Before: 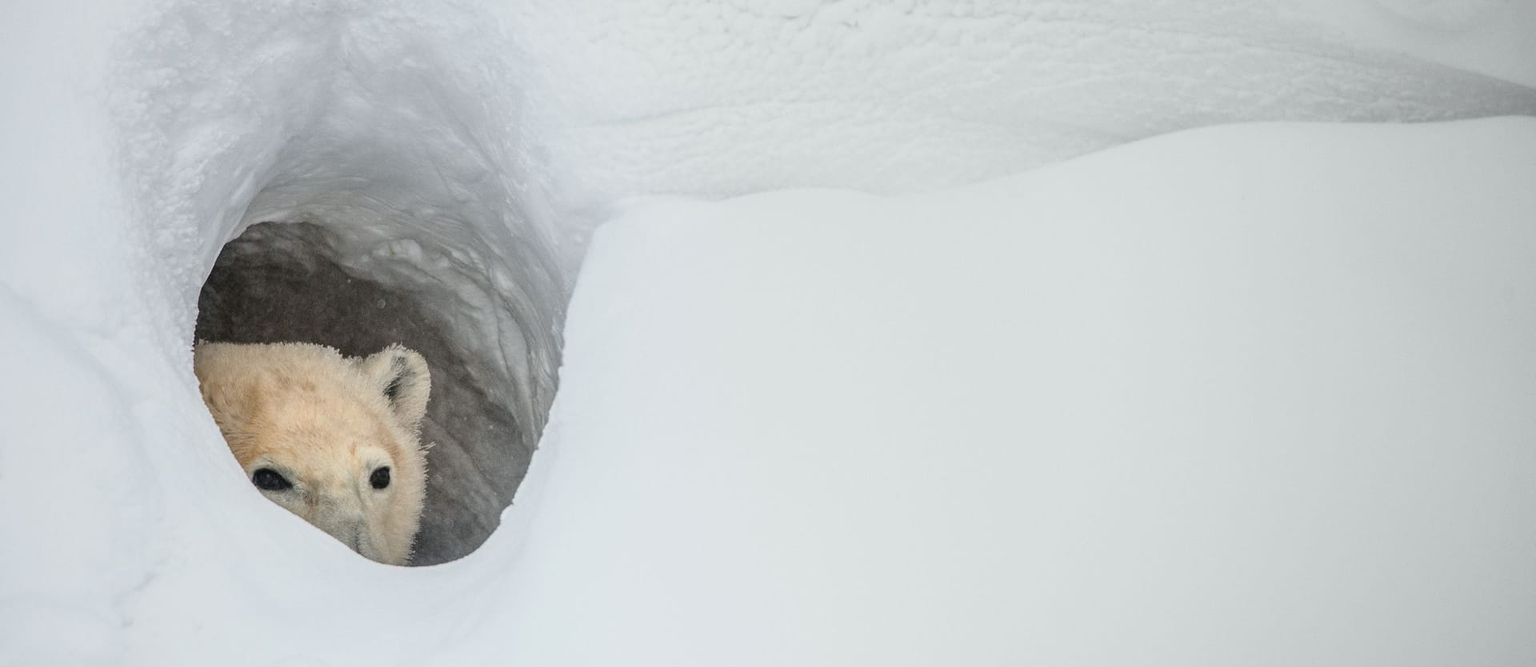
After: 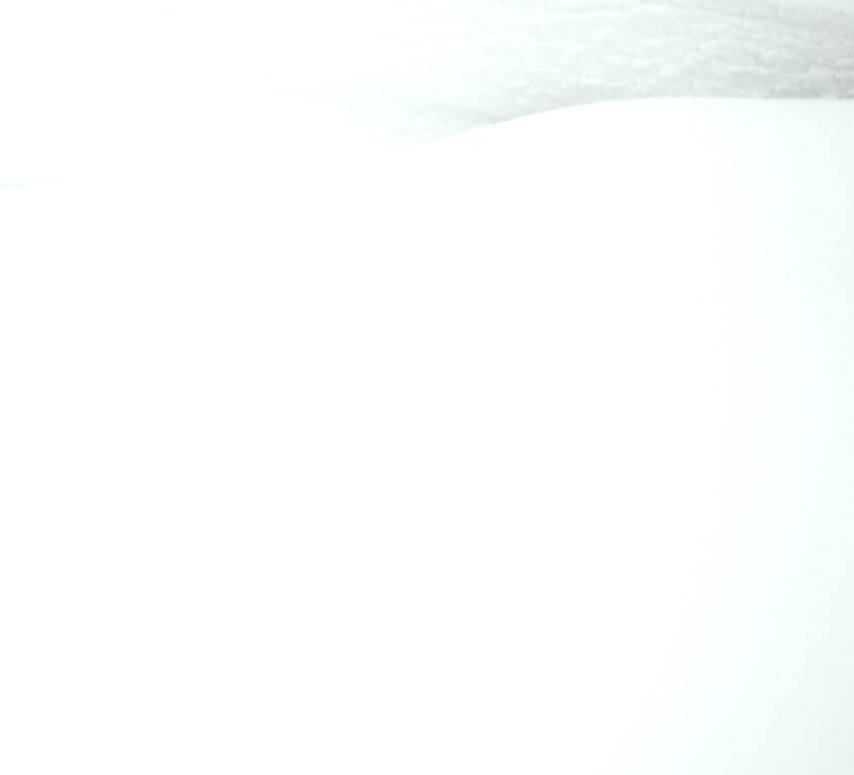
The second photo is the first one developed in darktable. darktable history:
exposure: black level correction 0, exposure 0.7 EV, compensate exposure bias true, compensate highlight preservation false
crop: left 47.628%, top 6.643%, right 7.874%
